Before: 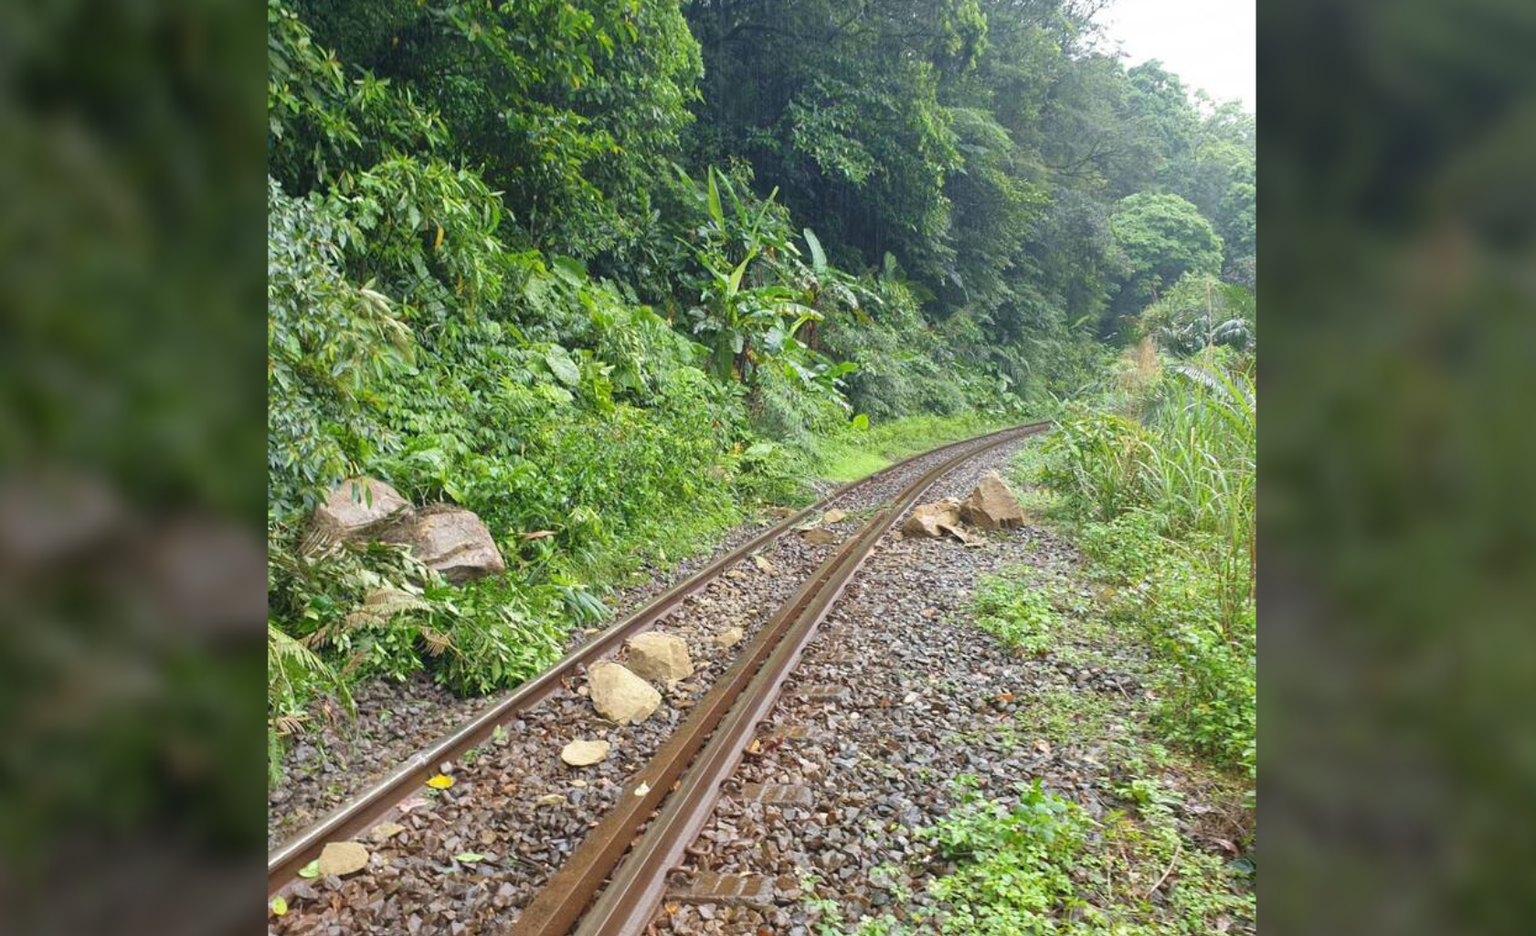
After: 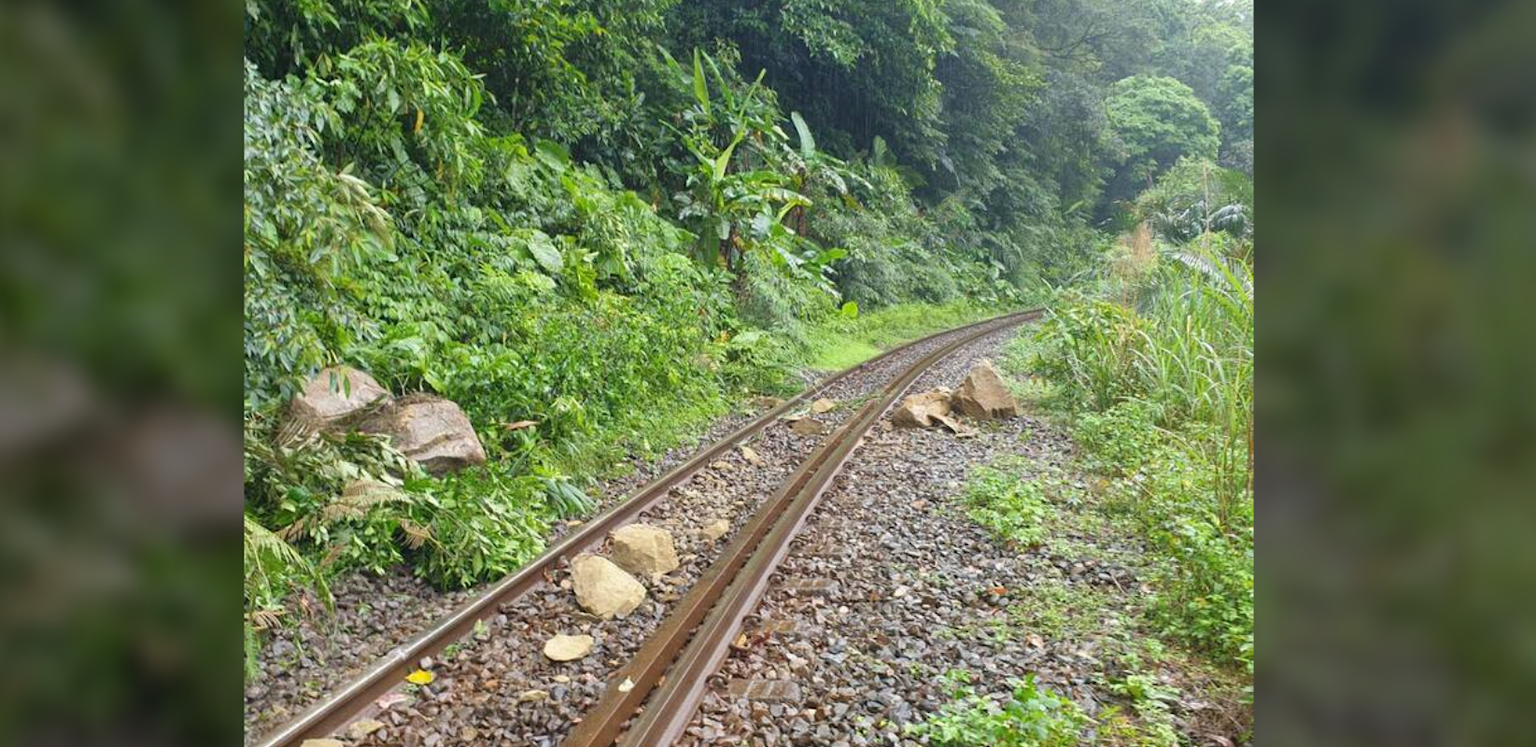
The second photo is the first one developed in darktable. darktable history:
crop and rotate: left 1.94%, top 12.753%, right 0.152%, bottom 9%
